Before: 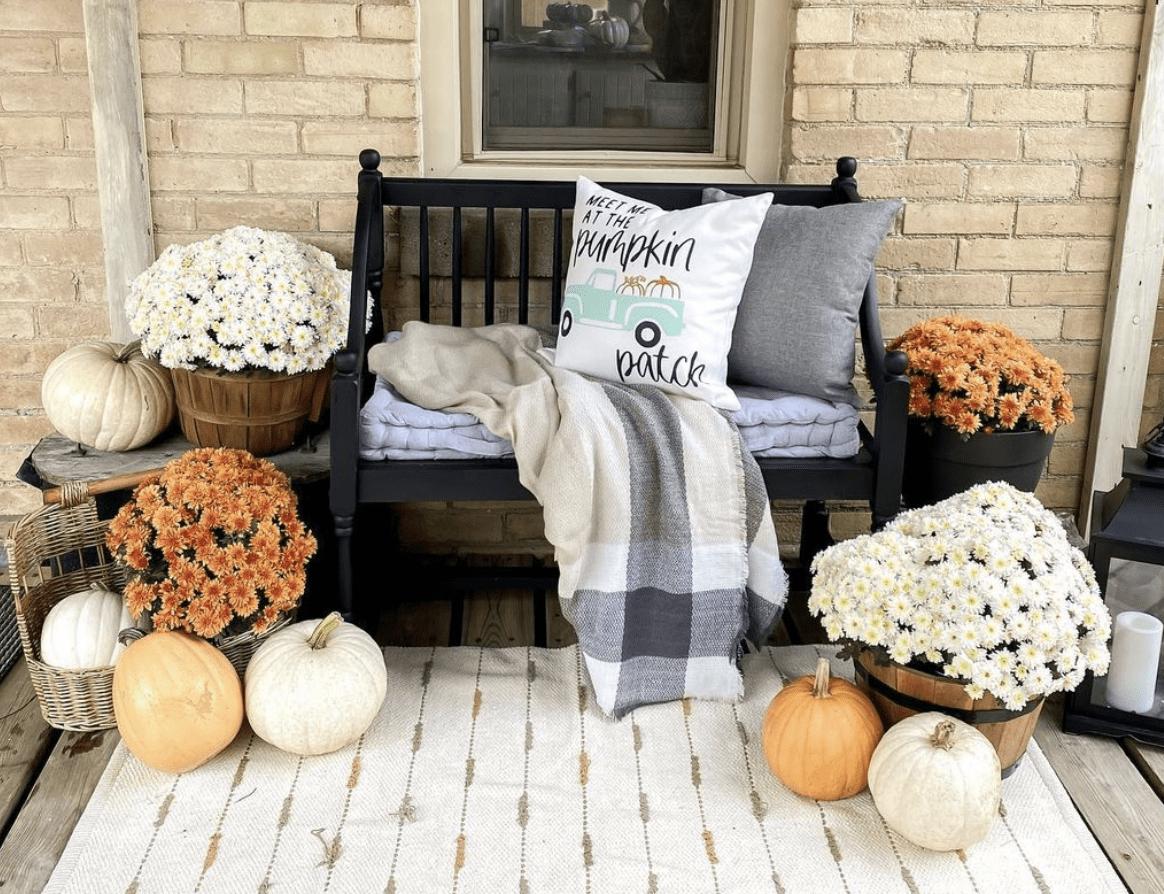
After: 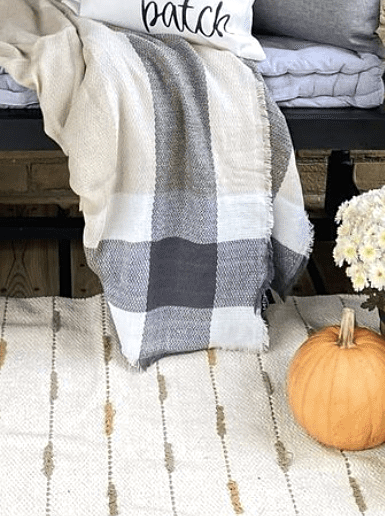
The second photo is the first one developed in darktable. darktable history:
rotate and perspective: crop left 0, crop top 0
exposure: black level correction -0.001, exposure 0.08 EV, compensate highlight preservation false
sharpen: amount 0.2
crop: left 40.878%, top 39.176%, right 25.993%, bottom 3.081%
